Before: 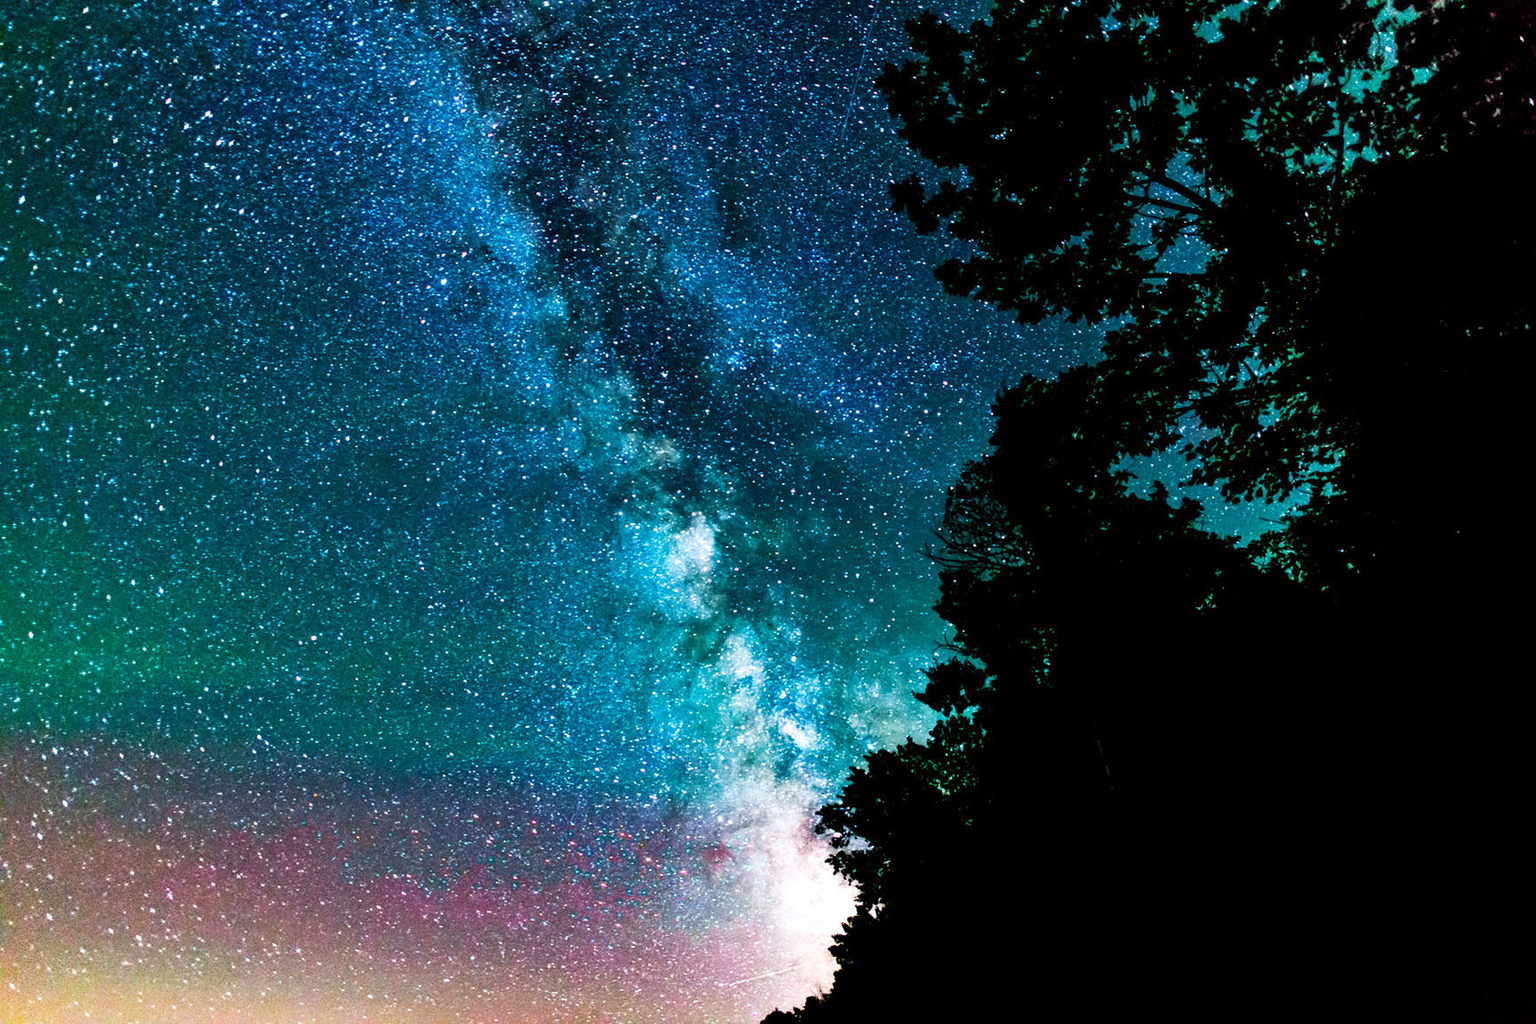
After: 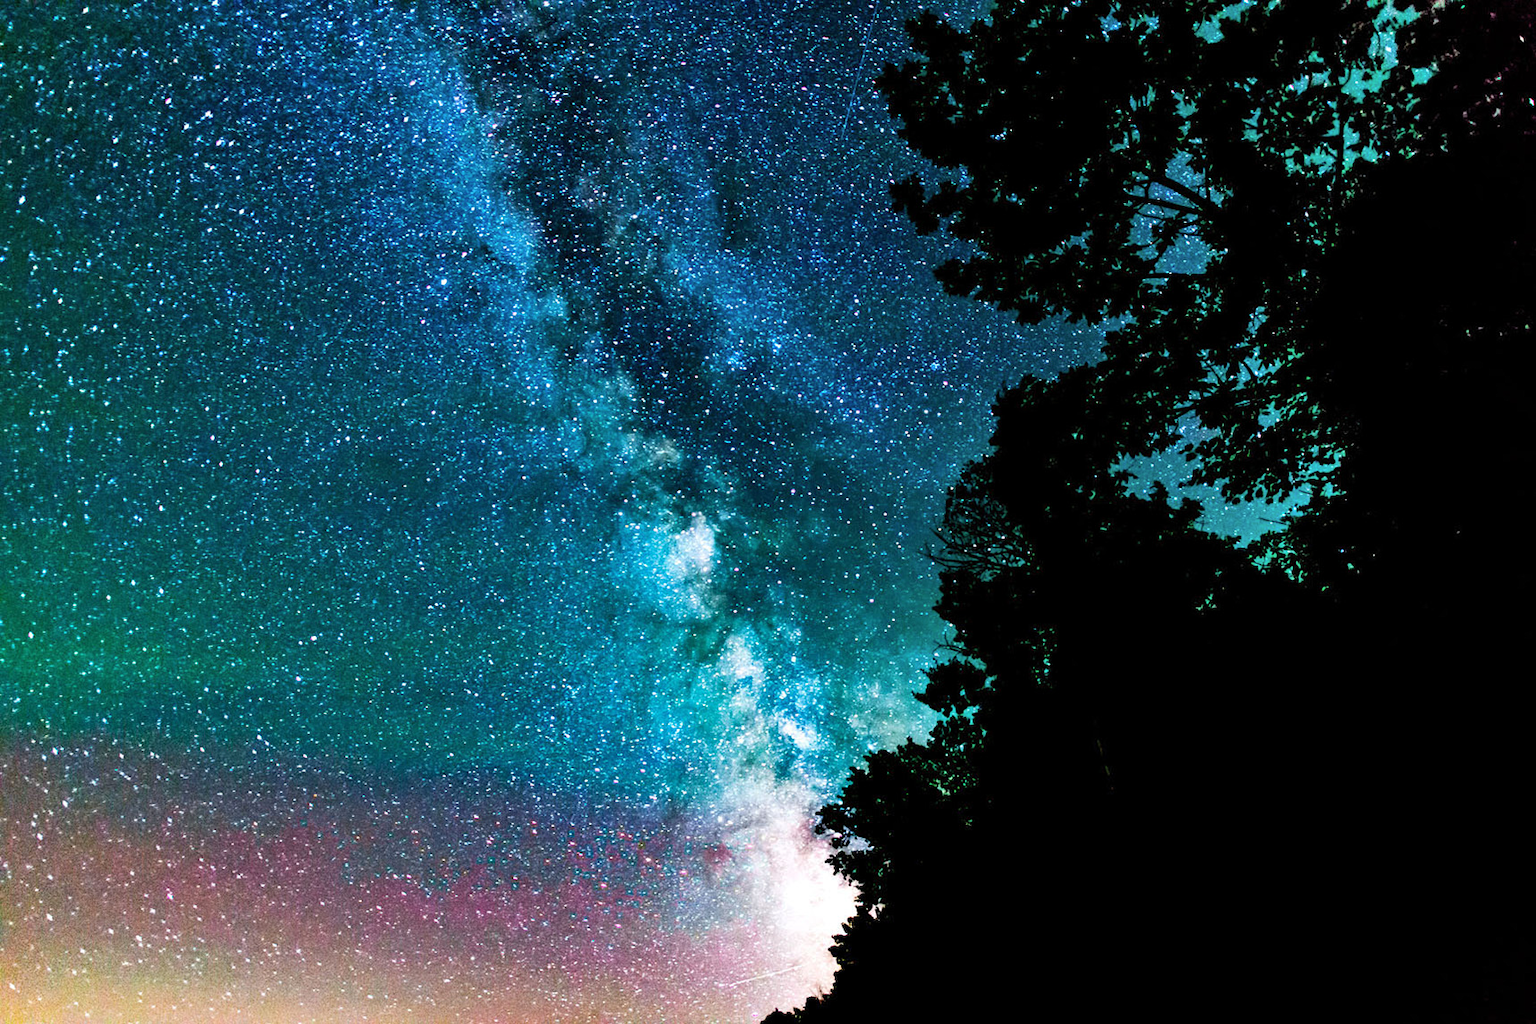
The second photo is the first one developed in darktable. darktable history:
shadows and highlights: shadows 29.31, highlights -29.01, low approximation 0.01, soften with gaussian
